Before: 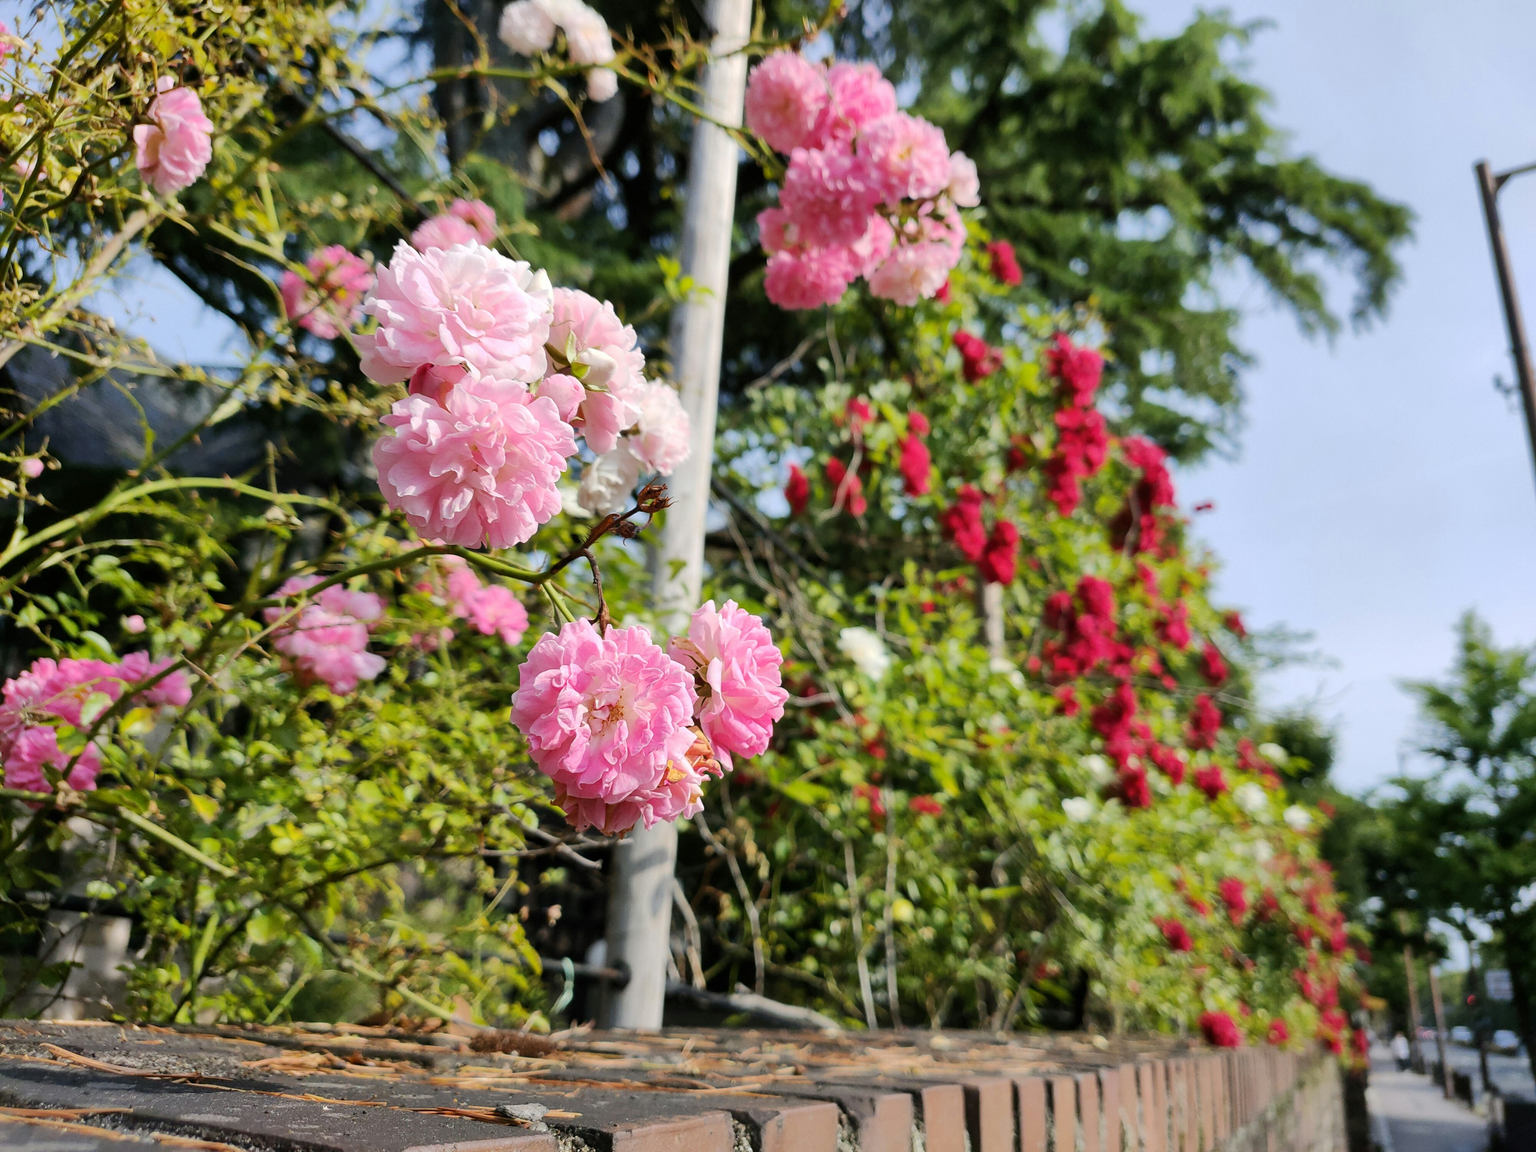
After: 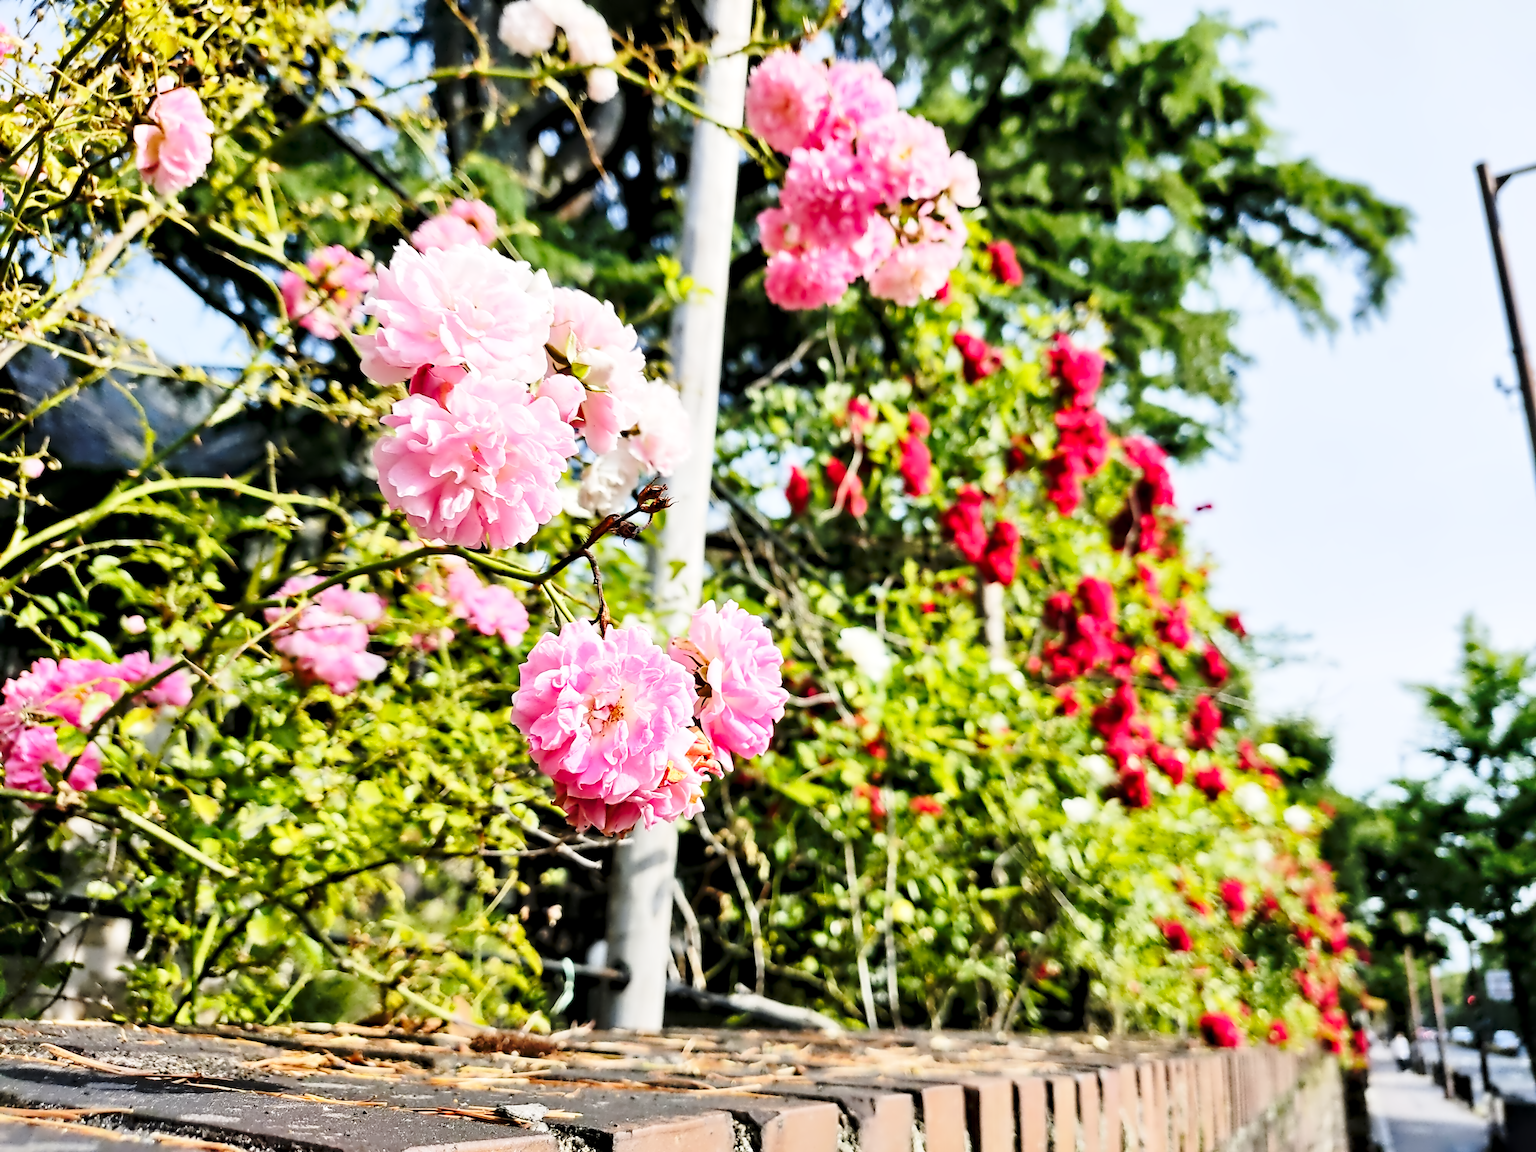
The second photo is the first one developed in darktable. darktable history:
contrast equalizer: octaves 7, y [[0.5, 0.542, 0.583, 0.625, 0.667, 0.708], [0.5 ×6], [0.5 ×6], [0, 0.033, 0.067, 0.1, 0.133, 0.167], [0, 0.05, 0.1, 0.15, 0.2, 0.25]]
base curve: curves: ch0 [(0, 0) (0.028, 0.03) (0.121, 0.232) (0.46, 0.748) (0.859, 0.968) (1, 1)], preserve colors none
tone equalizer: on, module defaults
contrast brightness saturation: contrast 0.03, brightness 0.06, saturation 0.13
